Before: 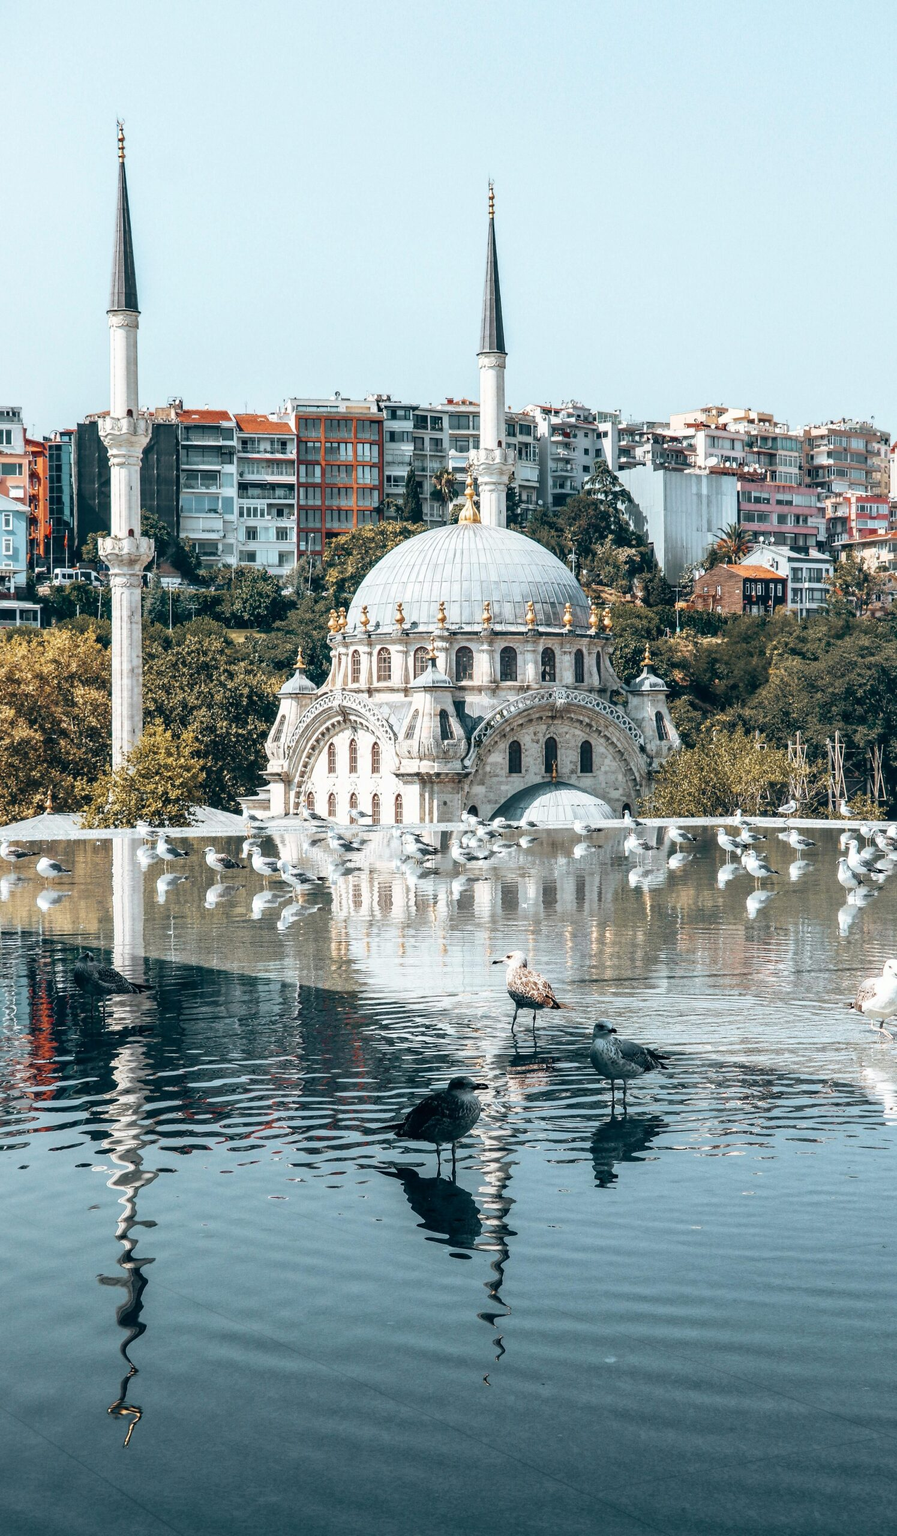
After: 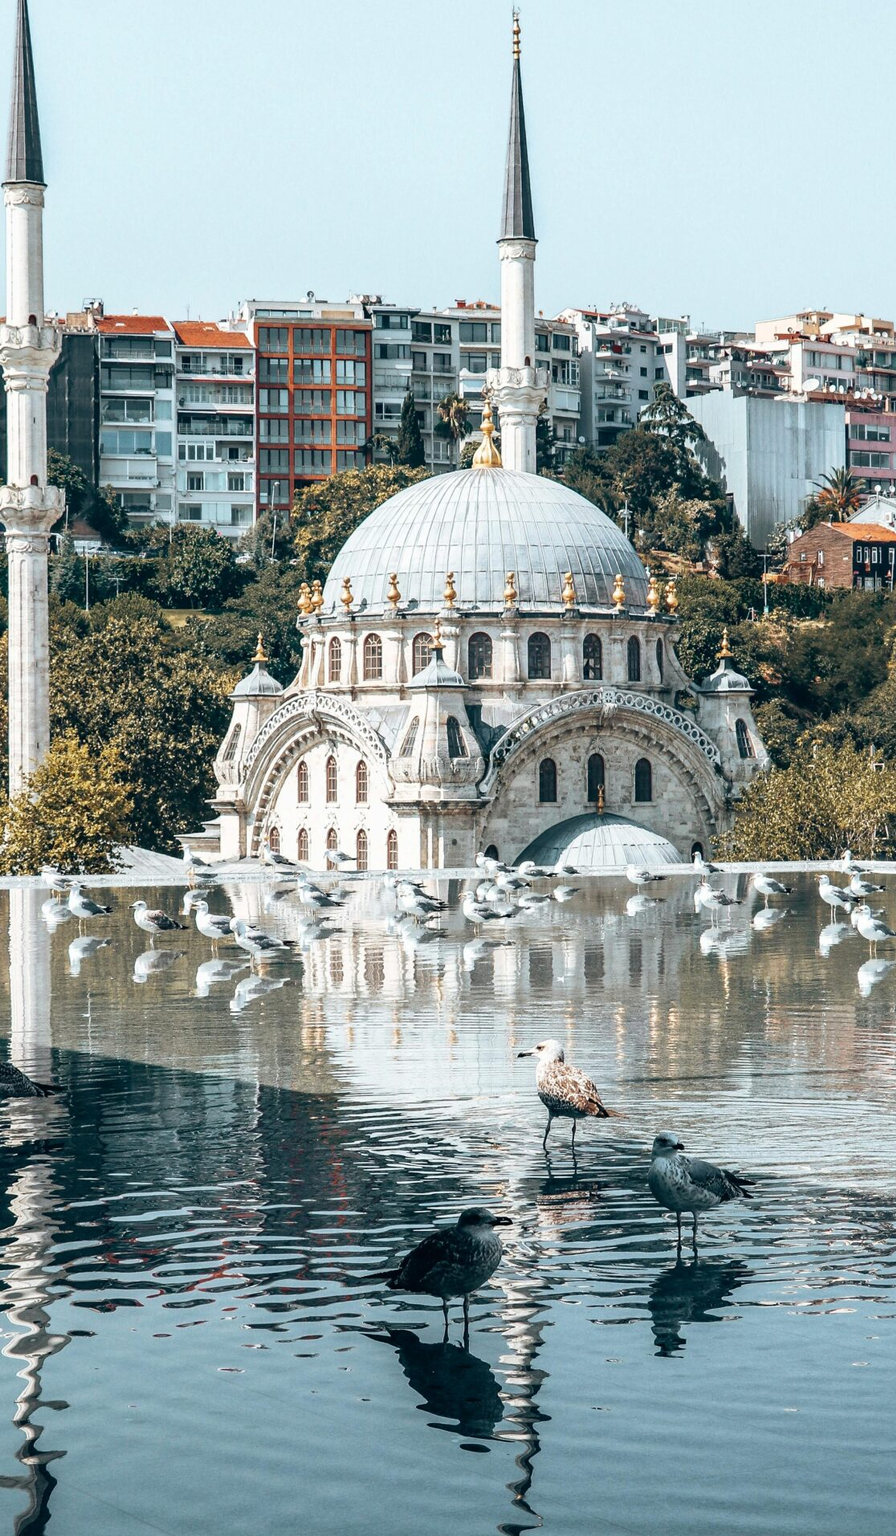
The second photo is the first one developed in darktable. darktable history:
crop and rotate: left 11.831%, top 11.346%, right 13.429%, bottom 13.899%
